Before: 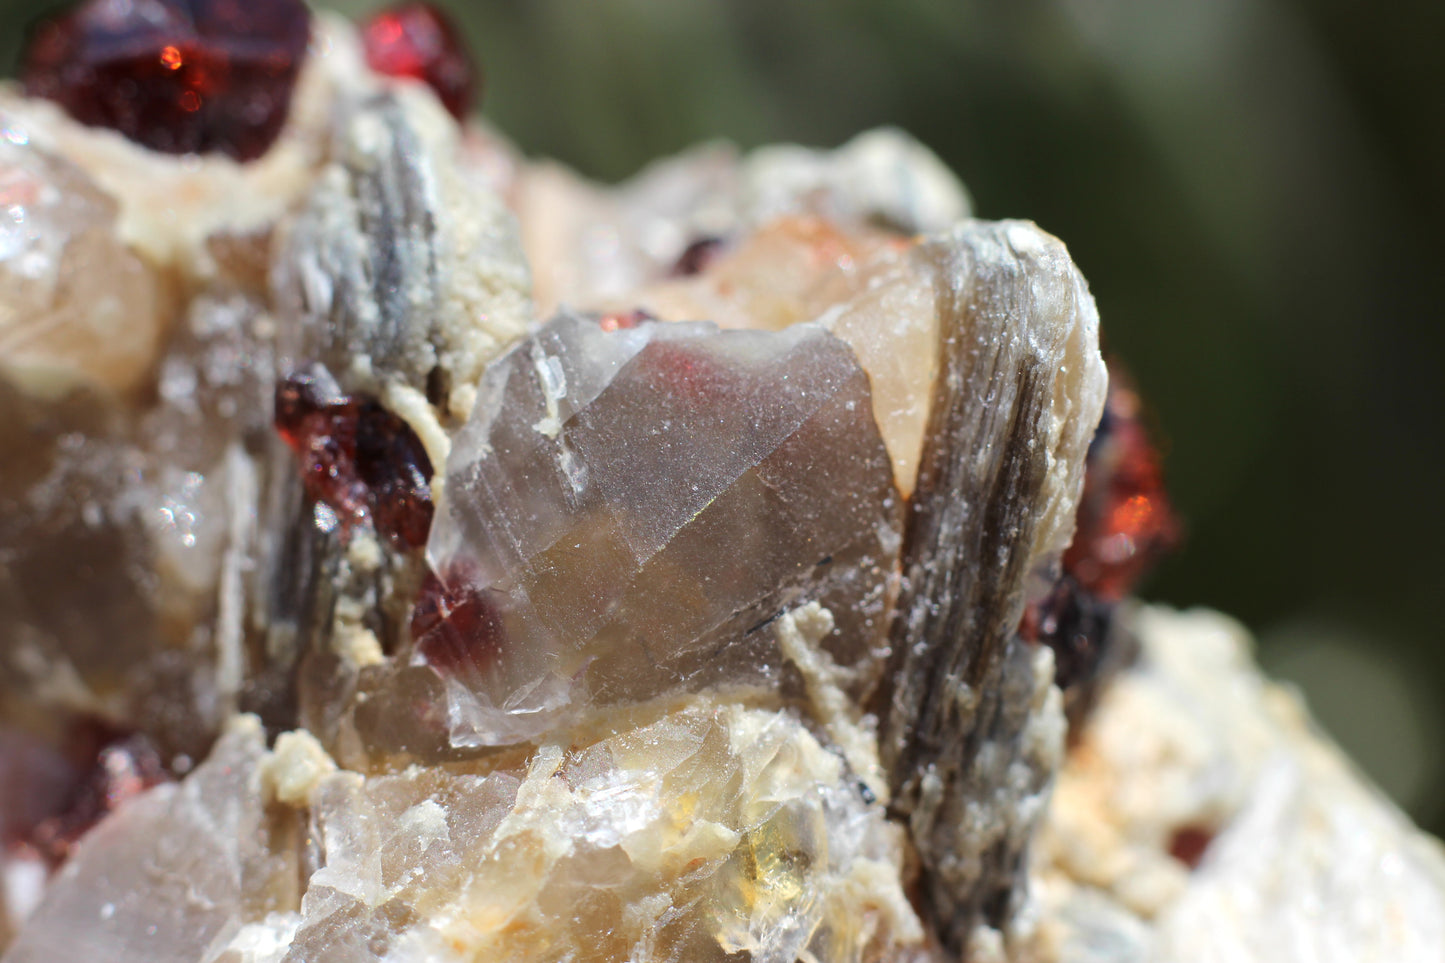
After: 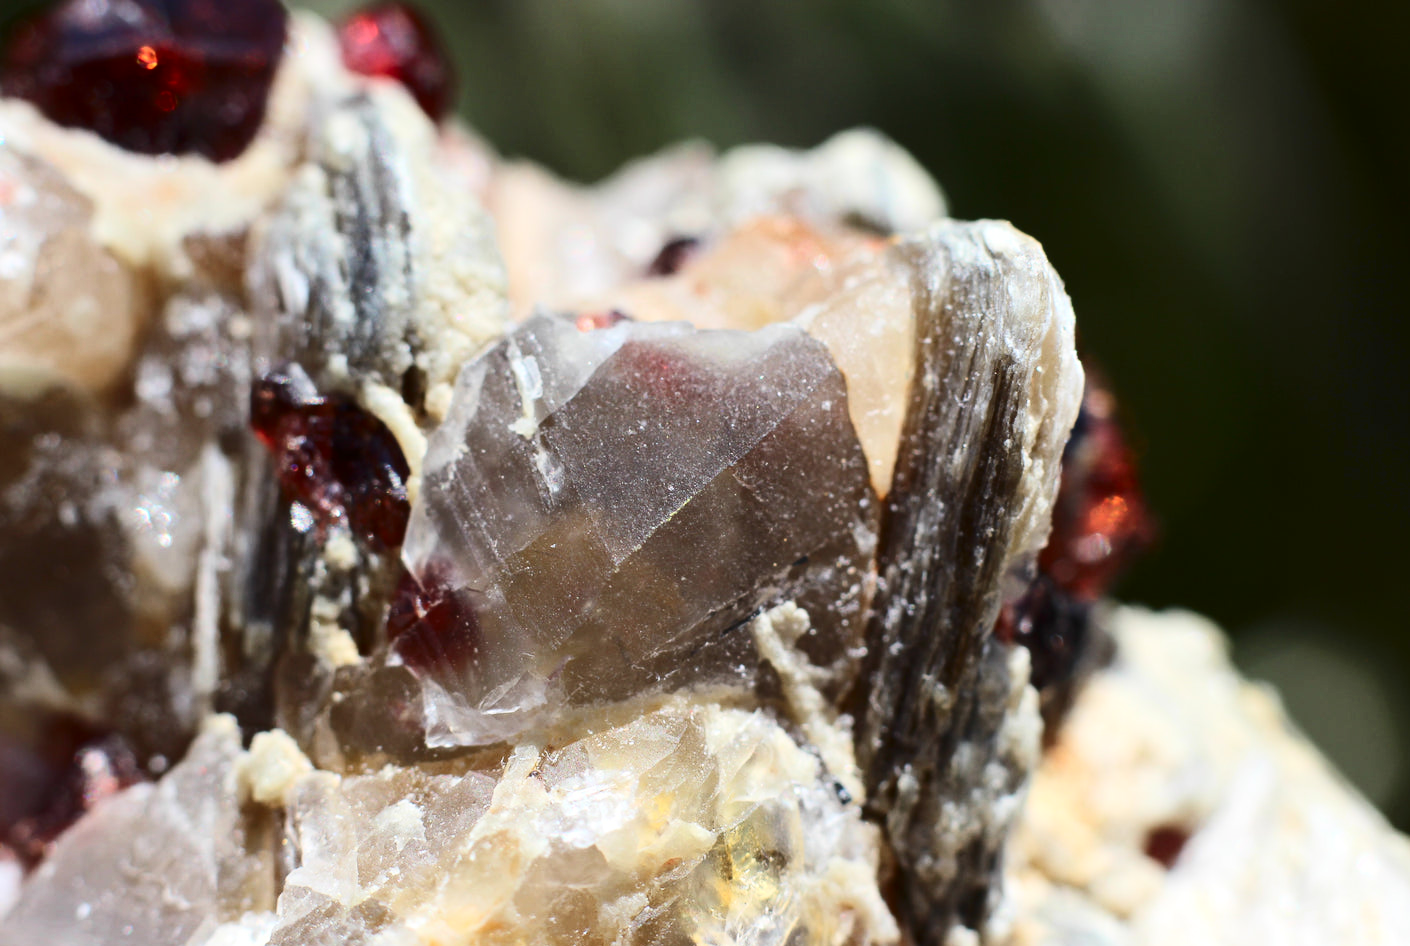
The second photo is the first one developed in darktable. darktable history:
crop and rotate: left 1.673%, right 0.722%, bottom 1.677%
contrast brightness saturation: contrast 0.281
